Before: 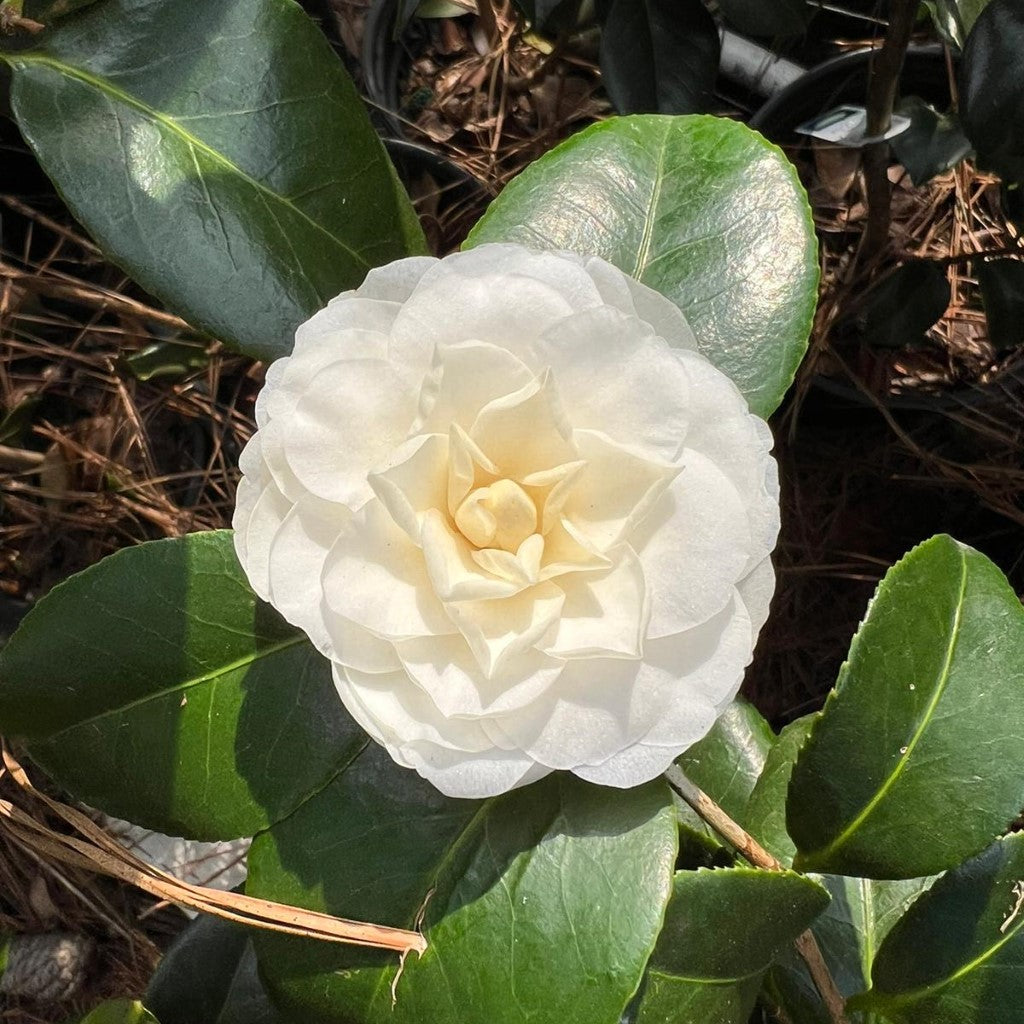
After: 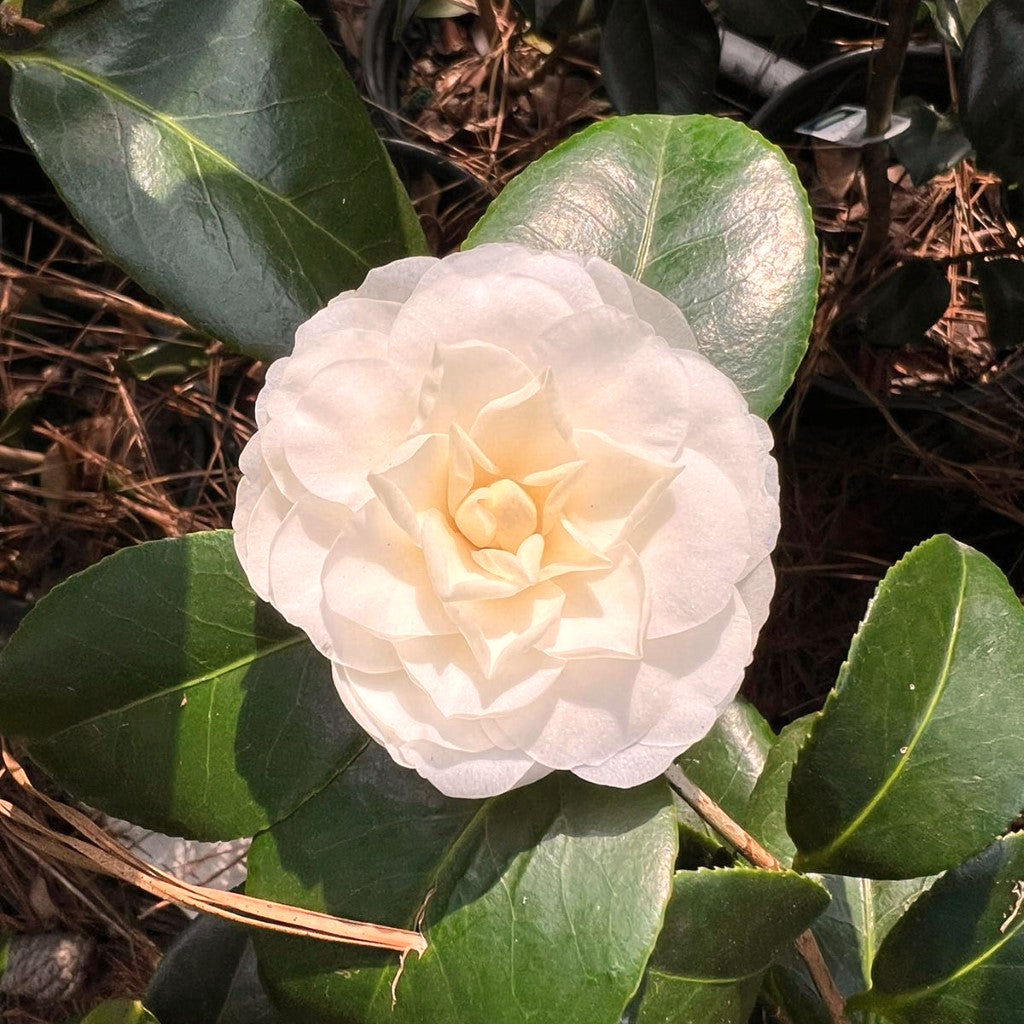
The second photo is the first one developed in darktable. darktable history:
color correction: highlights a* -0.772, highlights b* -8.92
white balance: red 1.127, blue 0.943
